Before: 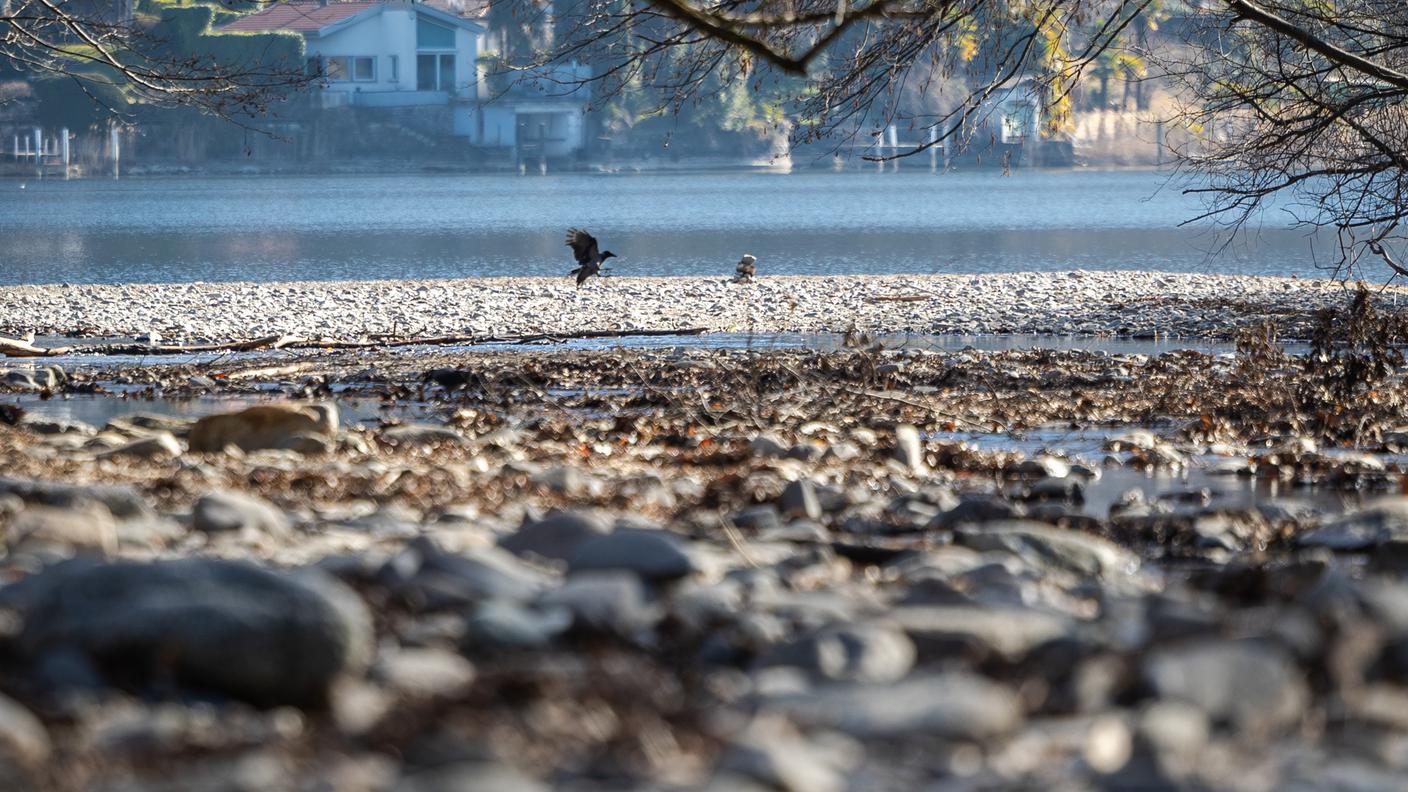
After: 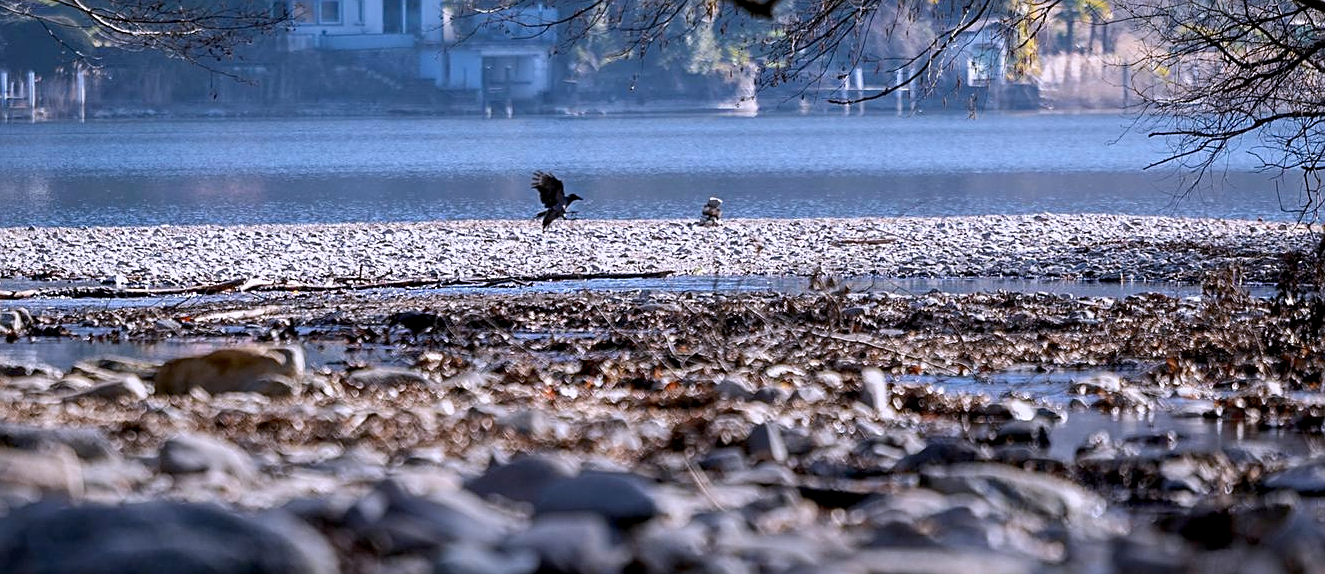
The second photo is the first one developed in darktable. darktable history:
exposure: black level correction 0.009, exposure -0.162 EV, compensate highlight preservation false
sharpen: on, module defaults
crop: left 2.432%, top 7.212%, right 3.395%, bottom 20.275%
color calibration: illuminant custom, x 0.367, y 0.392, temperature 4434.18 K
